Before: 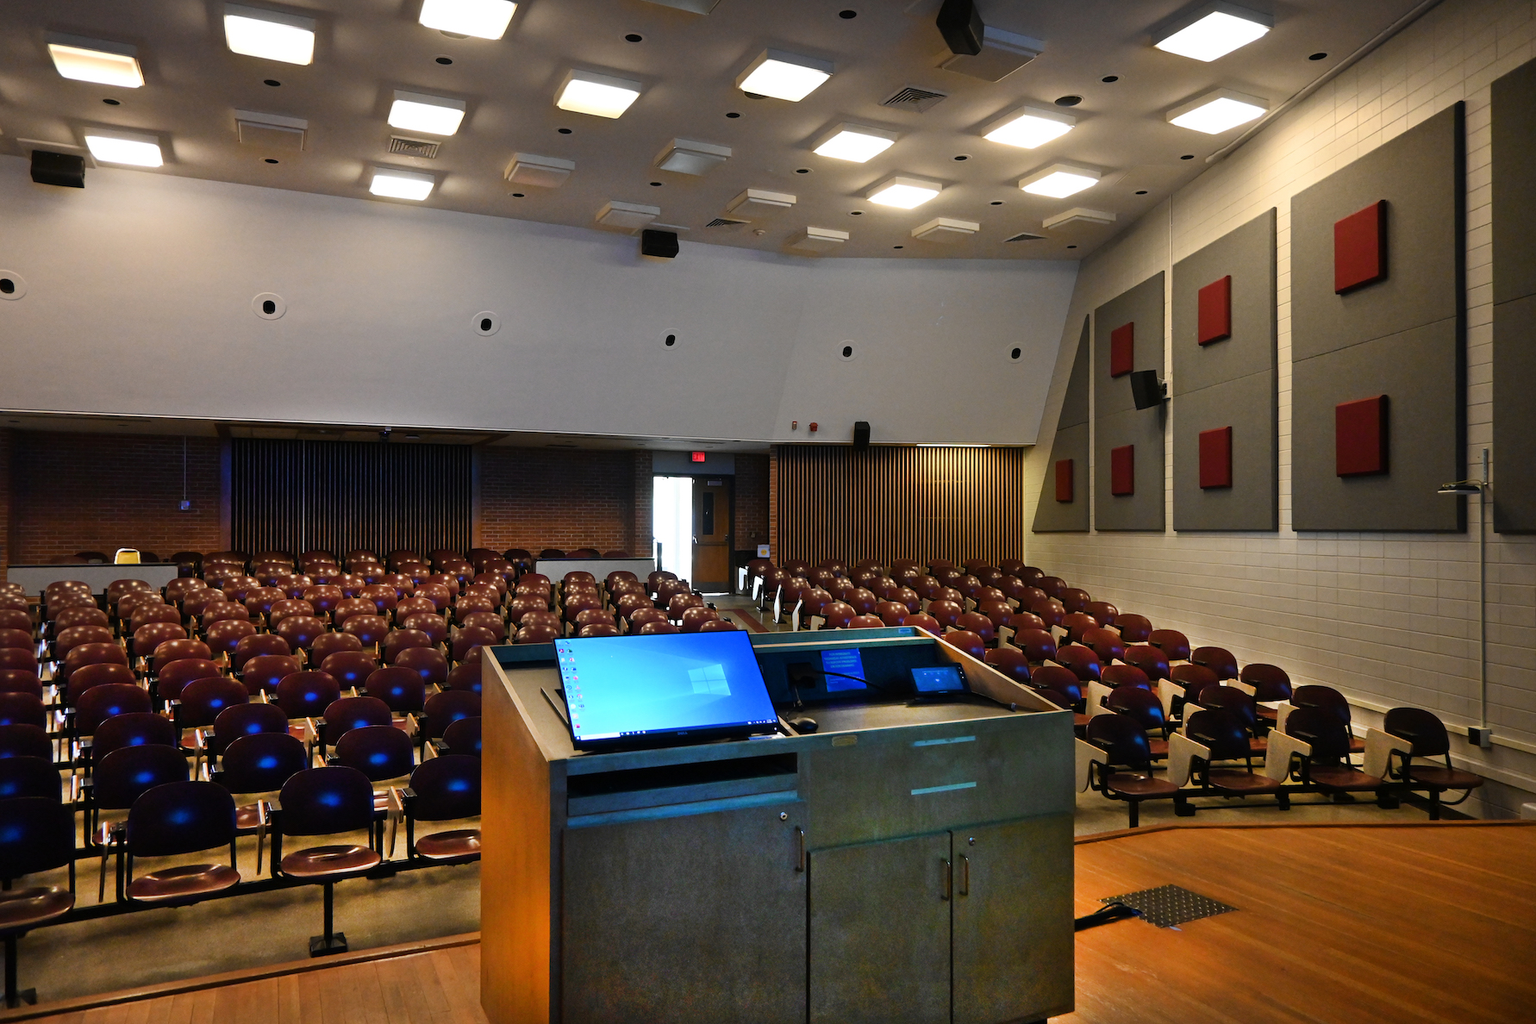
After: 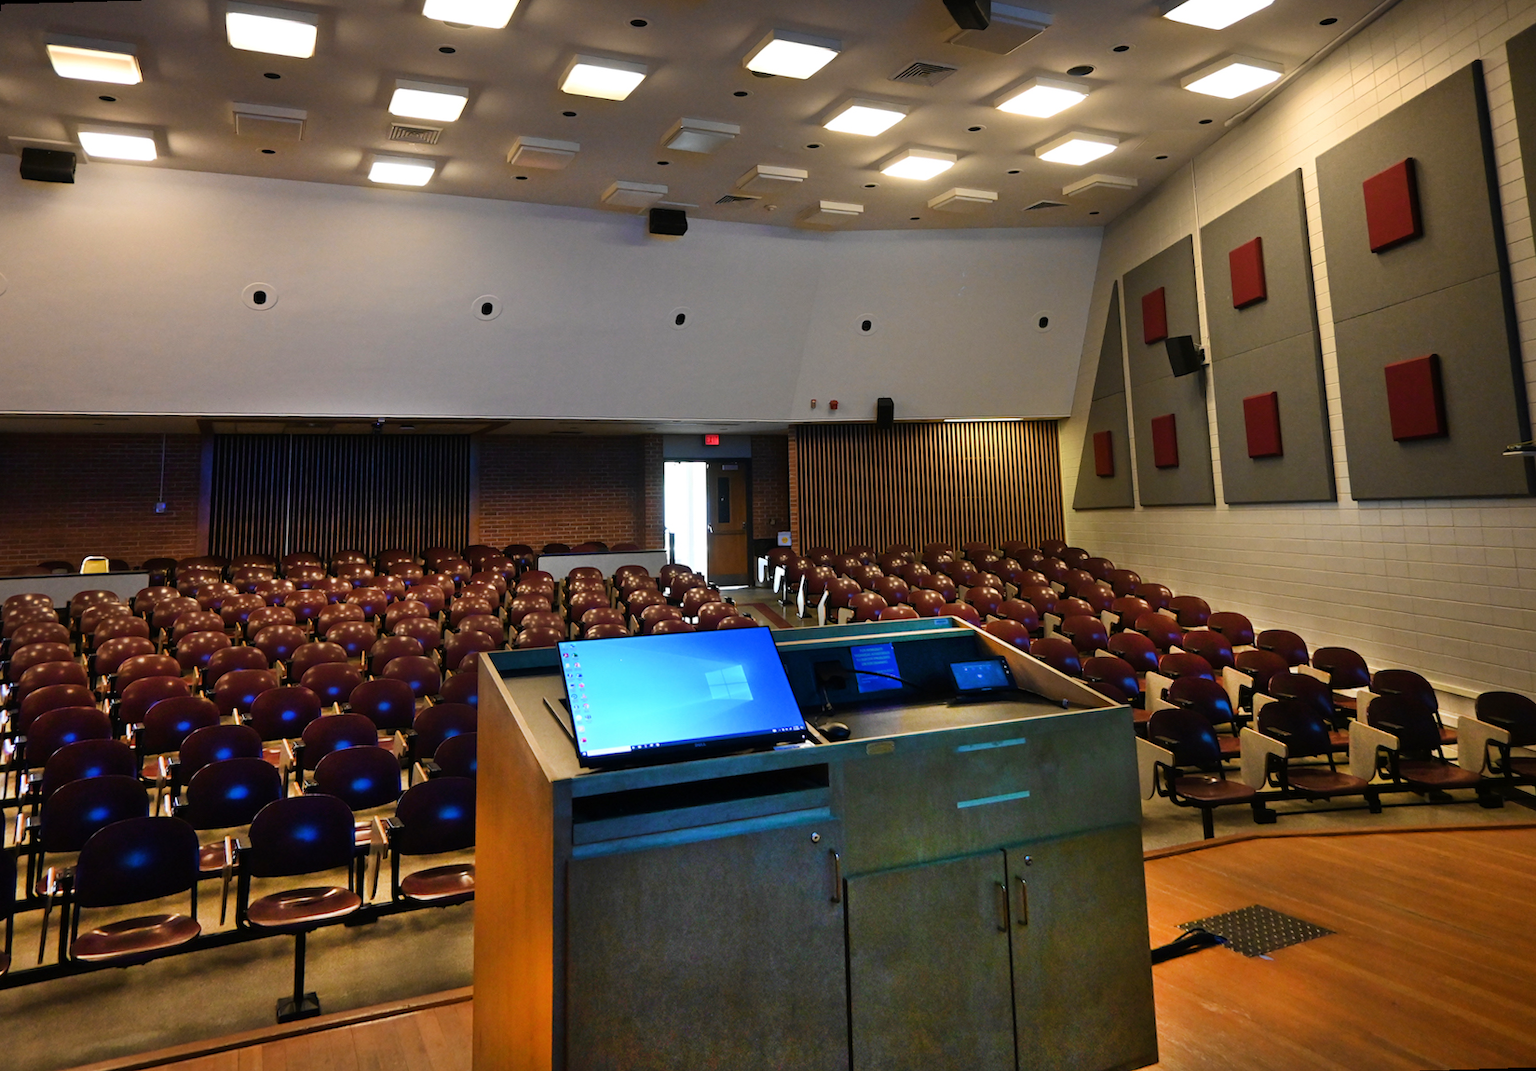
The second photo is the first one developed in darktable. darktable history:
rotate and perspective: rotation -1.68°, lens shift (vertical) -0.146, crop left 0.049, crop right 0.912, crop top 0.032, crop bottom 0.96
velvia: on, module defaults
